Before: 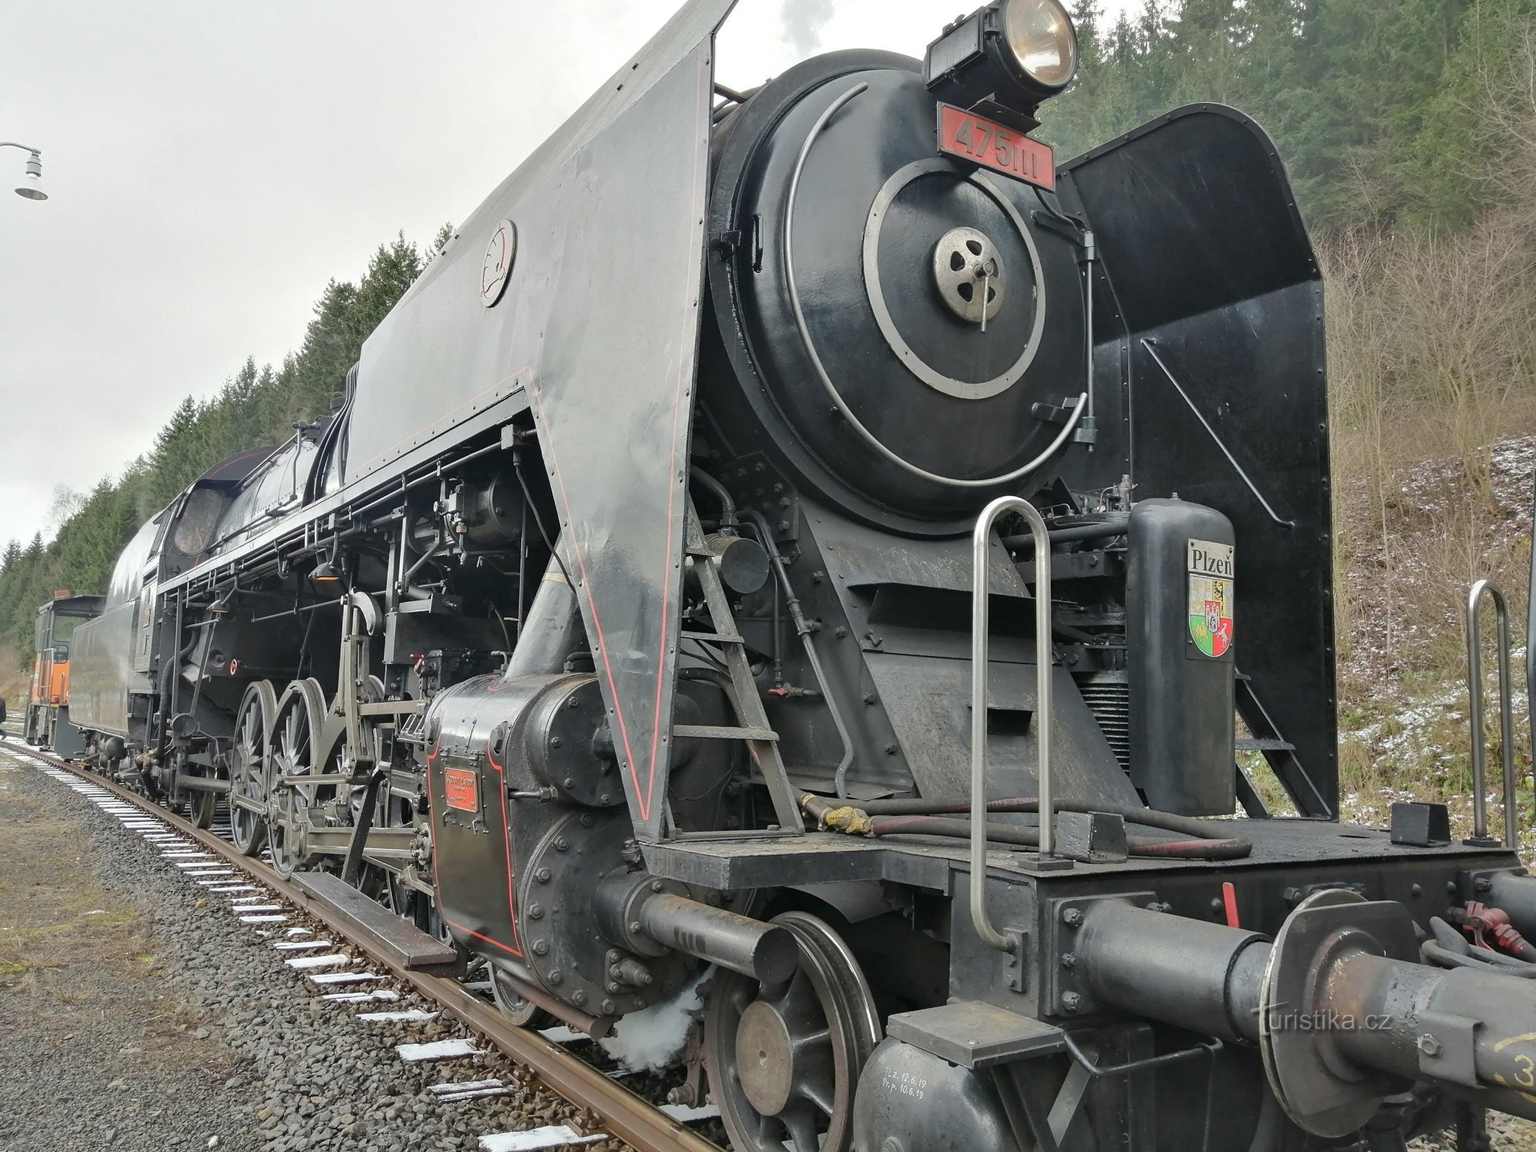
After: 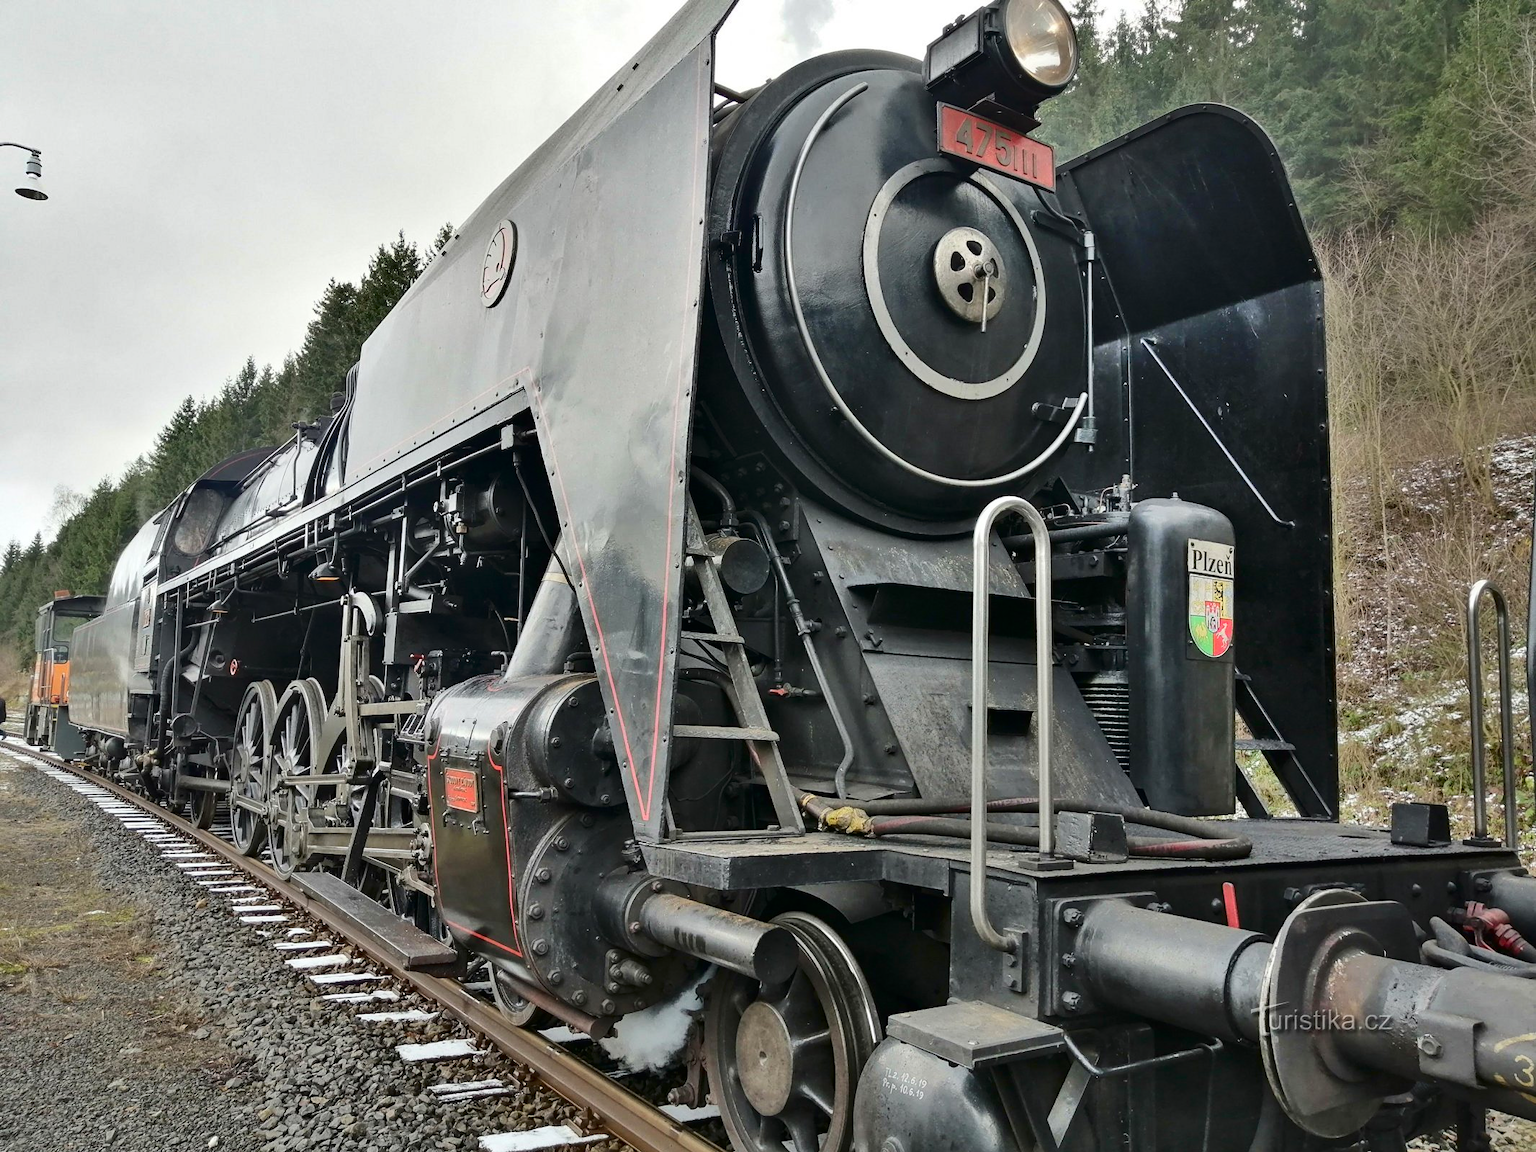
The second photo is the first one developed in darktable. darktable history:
contrast brightness saturation: contrast 0.2, brightness -0.11, saturation 0.1
shadows and highlights: shadows 52.42, soften with gaussian
